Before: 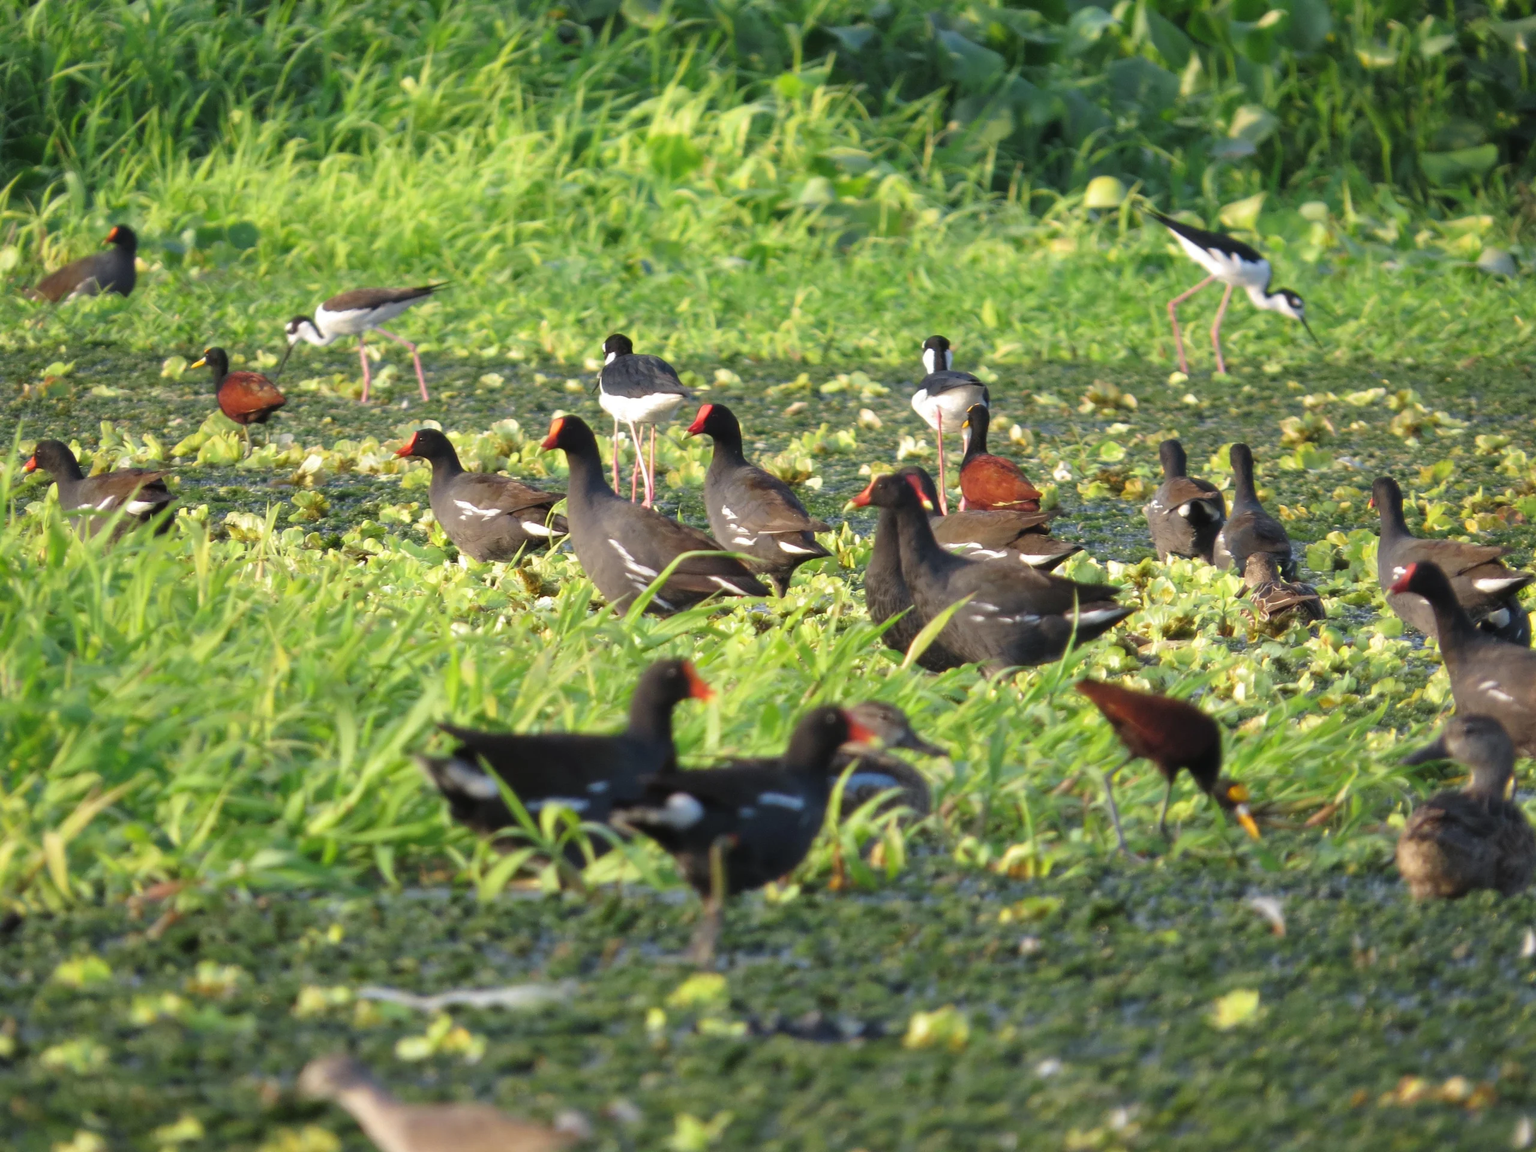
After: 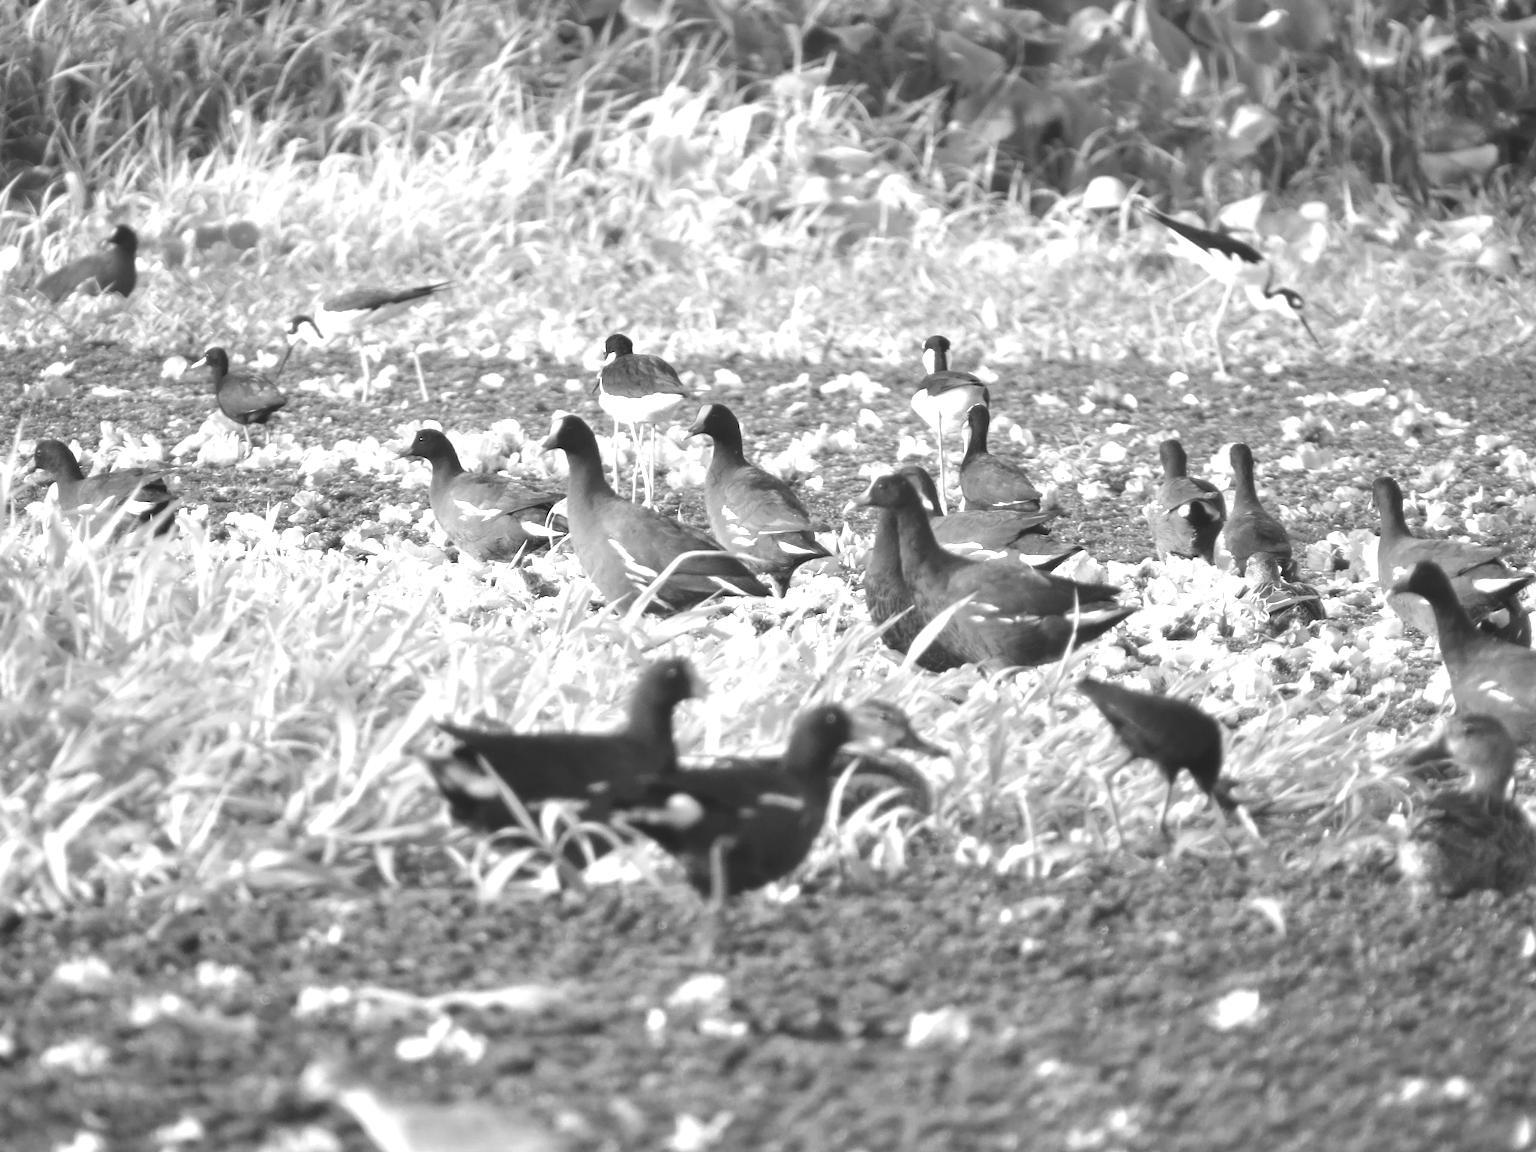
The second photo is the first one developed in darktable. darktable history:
exposure: black level correction -0.005, exposure 1.002 EV, compensate highlight preservation false
monochrome: on, module defaults
